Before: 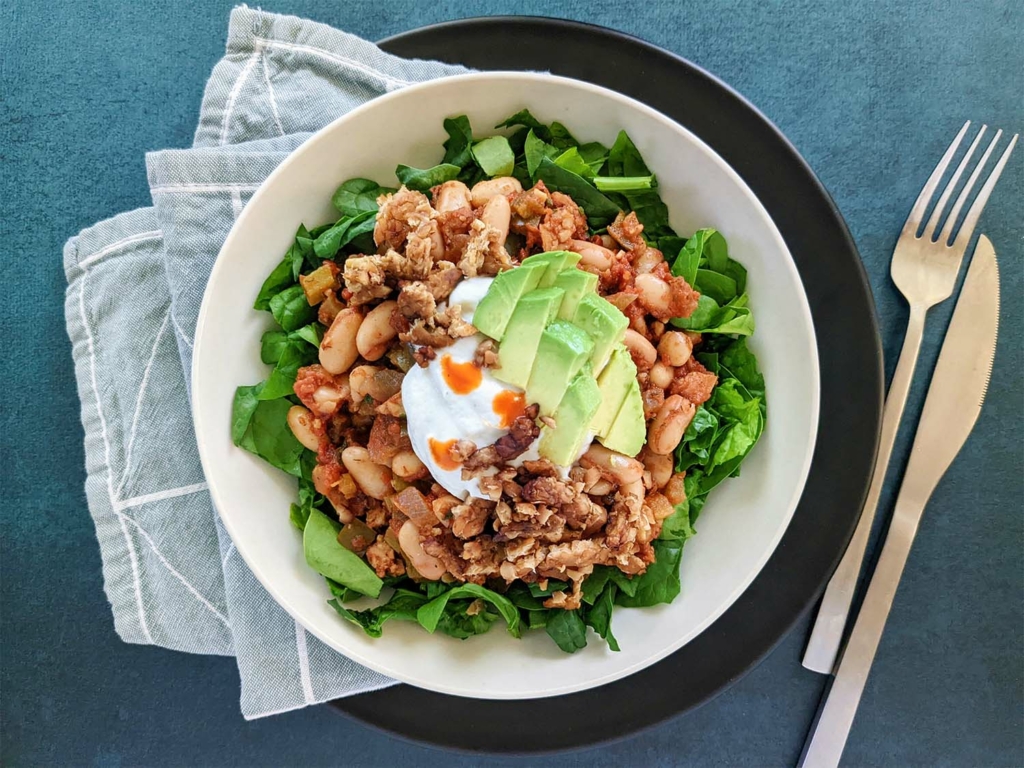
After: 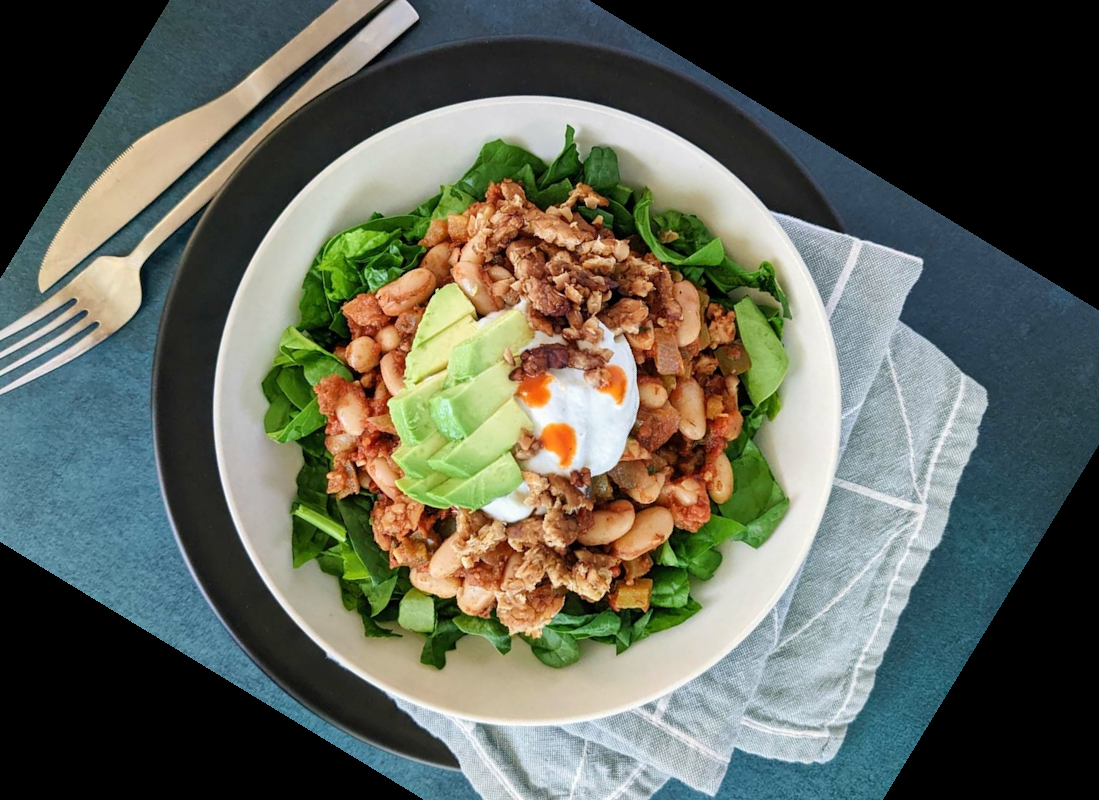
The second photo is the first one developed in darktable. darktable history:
crop and rotate: angle 148.68°, left 9.111%, top 15.603%, right 4.588%, bottom 17.041%
white balance: emerald 1
